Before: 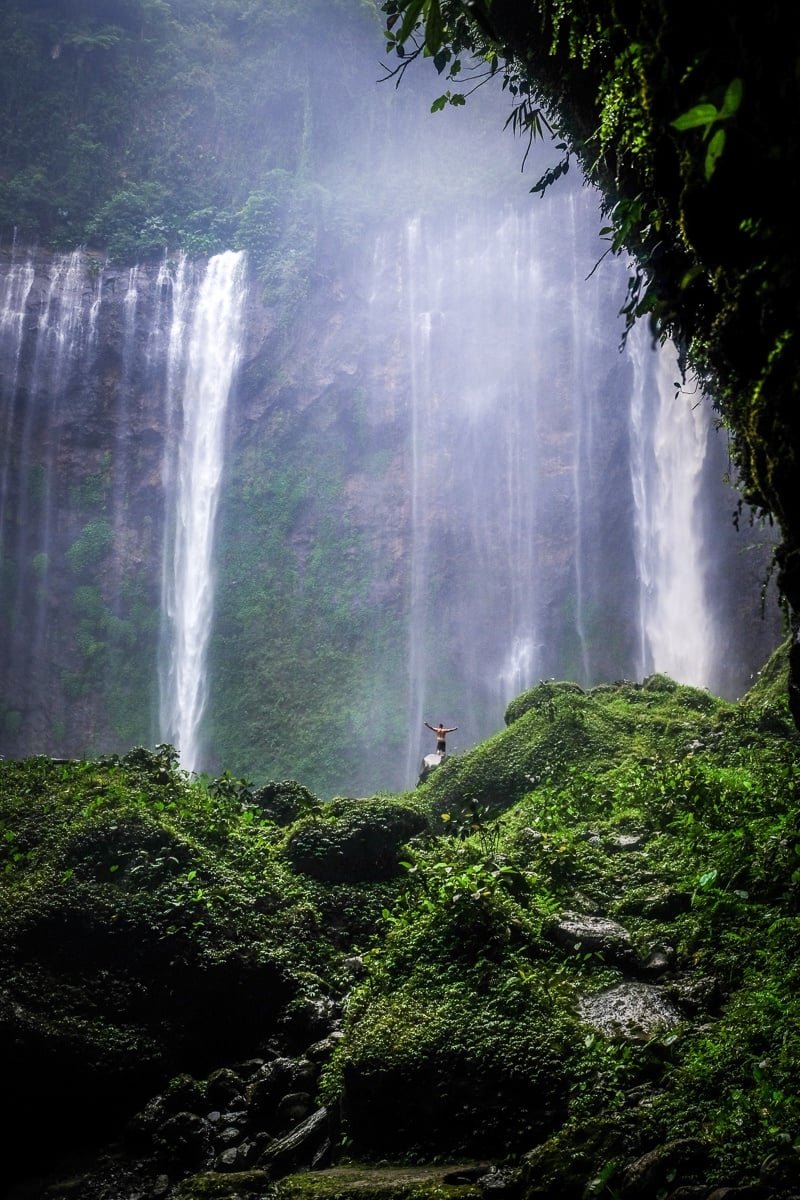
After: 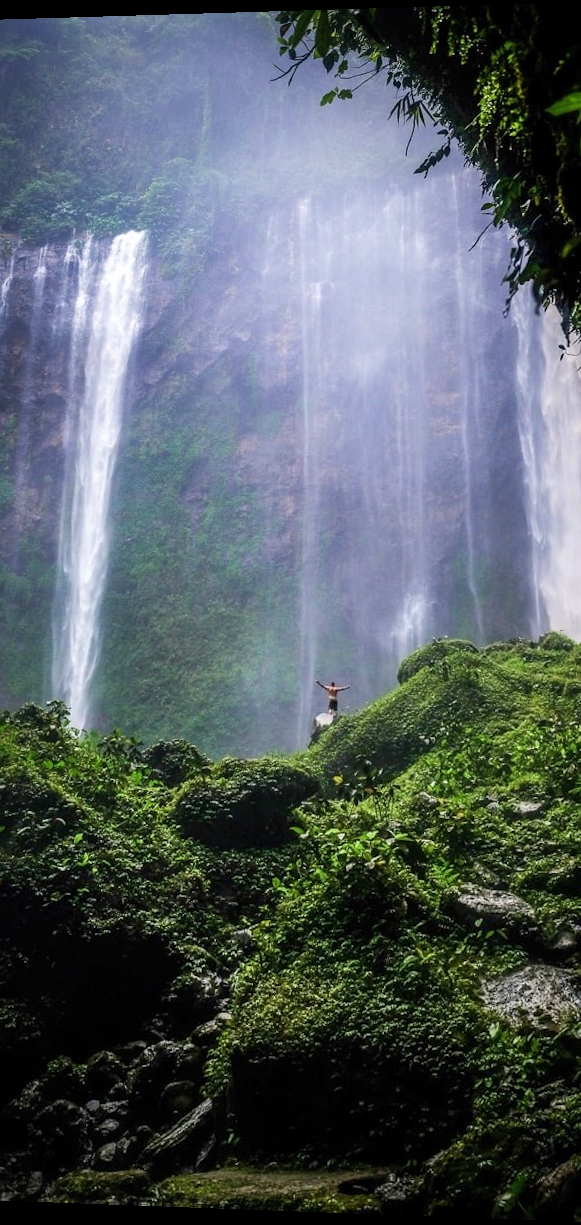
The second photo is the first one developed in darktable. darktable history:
crop and rotate: left 15.546%, right 17.787%
rotate and perspective: rotation 0.128°, lens shift (vertical) -0.181, lens shift (horizontal) -0.044, shear 0.001, automatic cropping off
velvia: strength 15%
